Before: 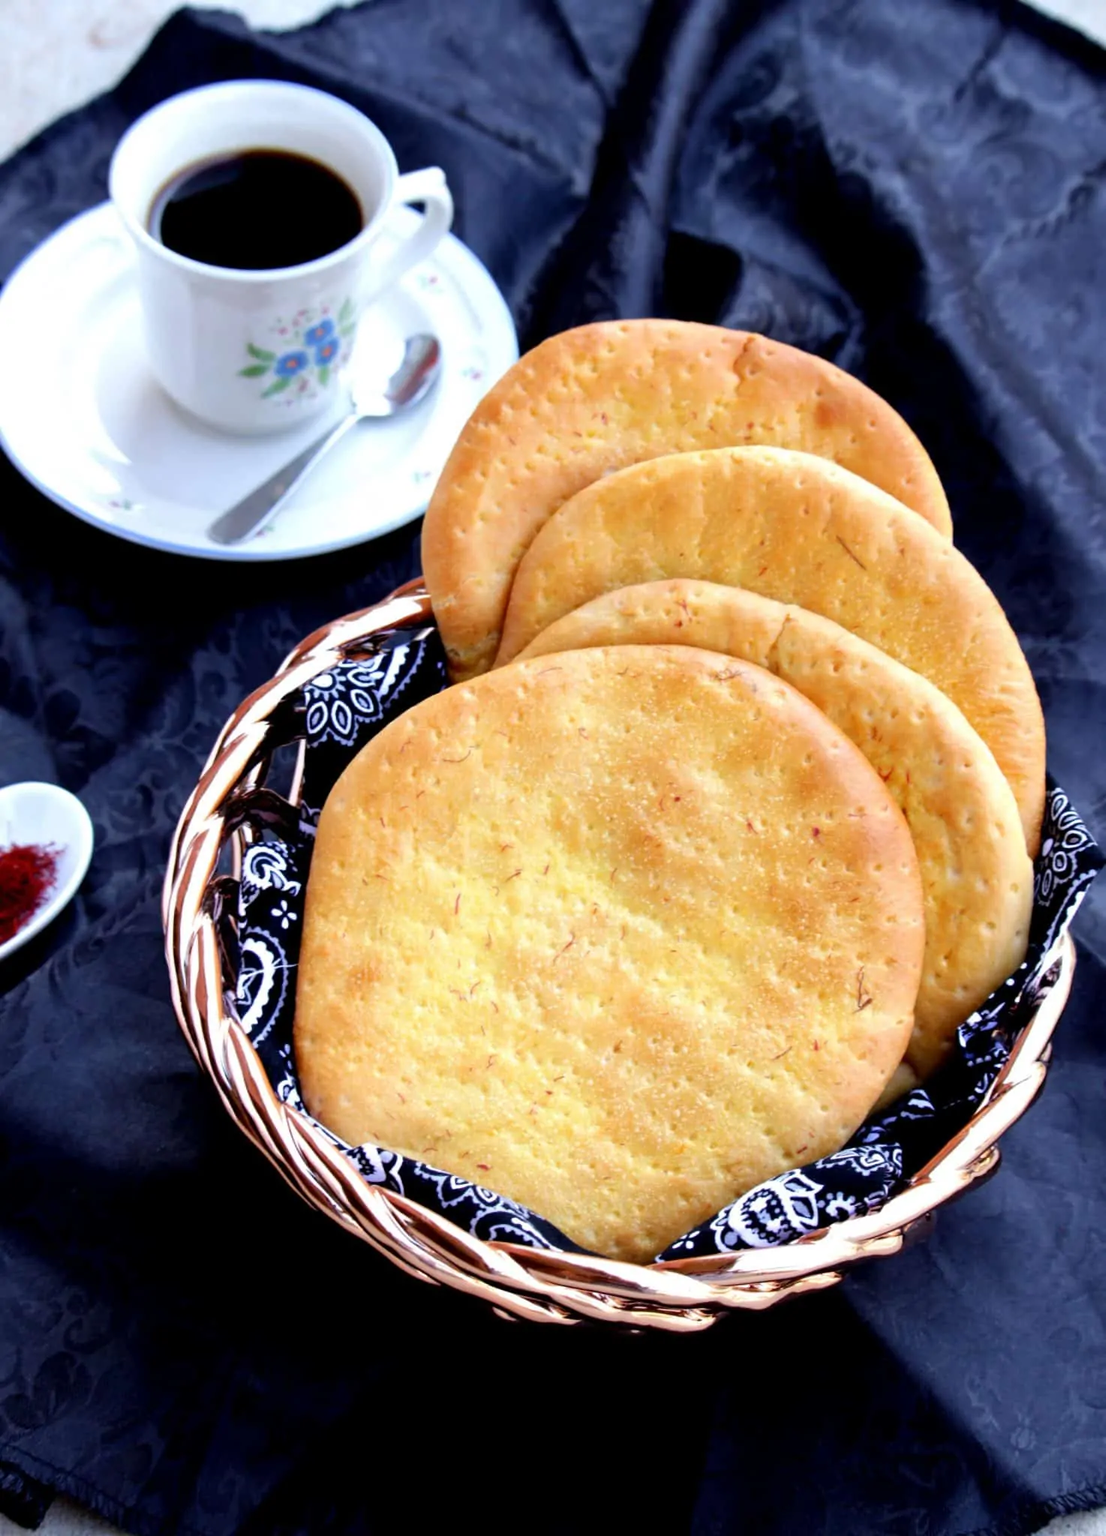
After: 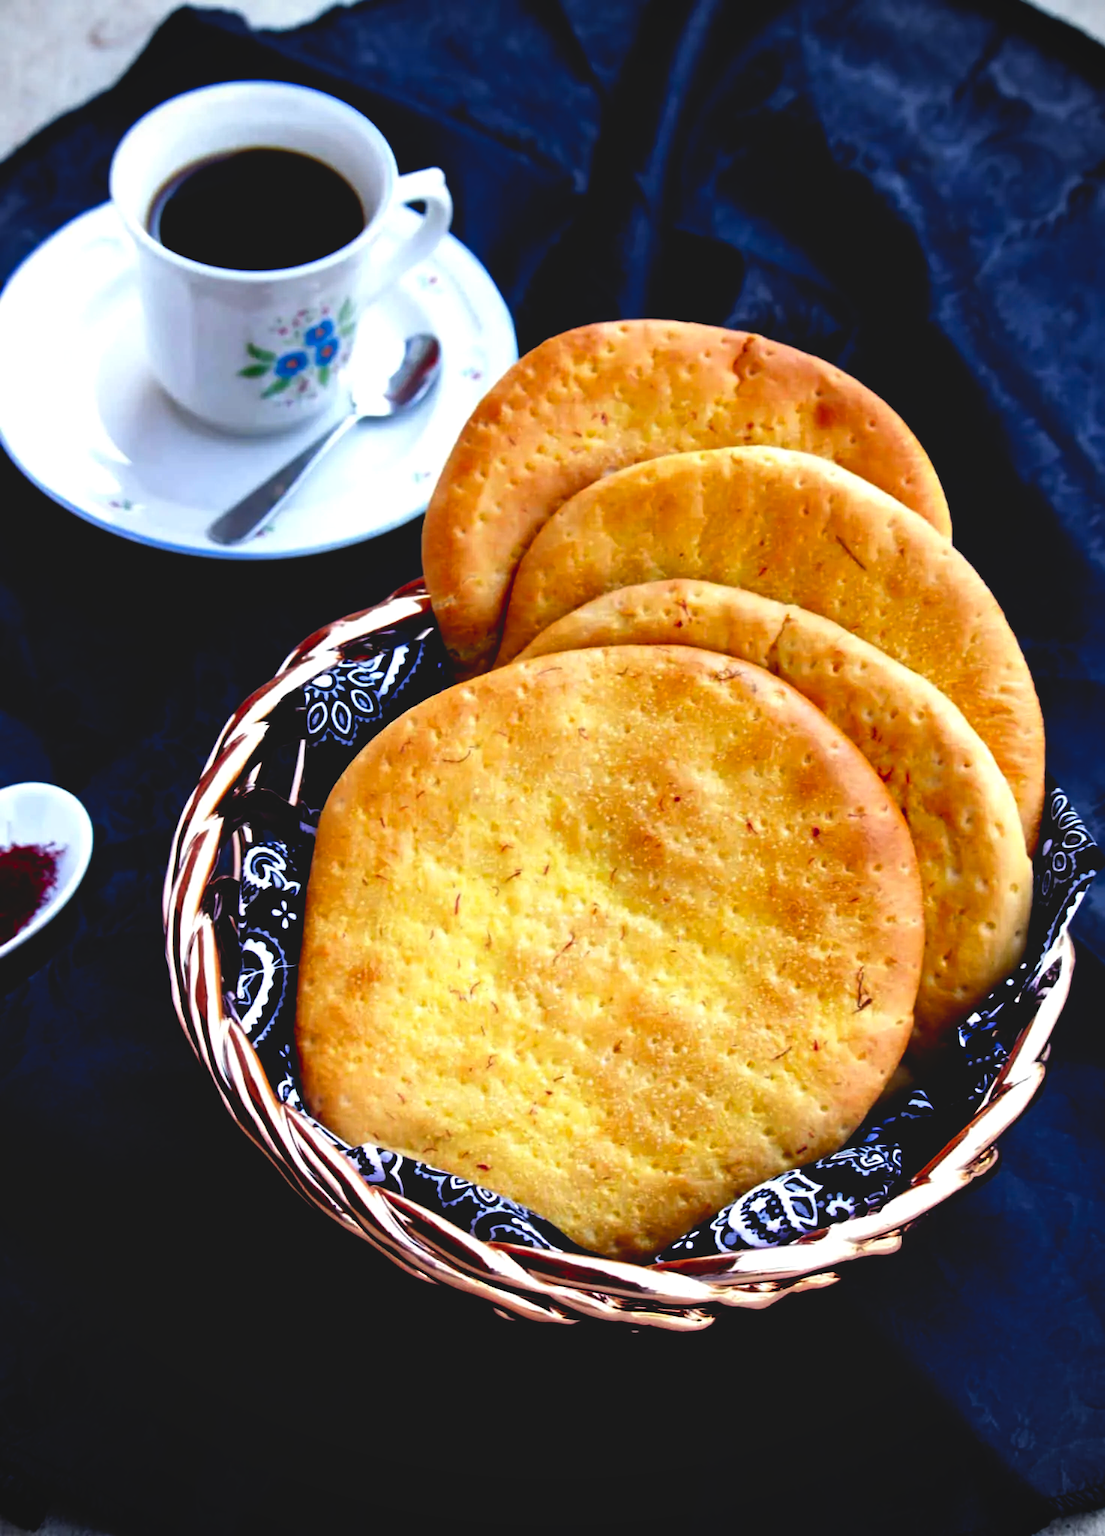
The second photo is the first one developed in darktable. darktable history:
contrast brightness saturation: contrast 0.07, brightness -0.14, saturation 0.11
base curve: curves: ch0 [(0, 0.02) (0.083, 0.036) (1, 1)], preserve colors none
vignetting: fall-off start 91.19%
exposure: exposure 0.081 EV, compensate highlight preservation false
